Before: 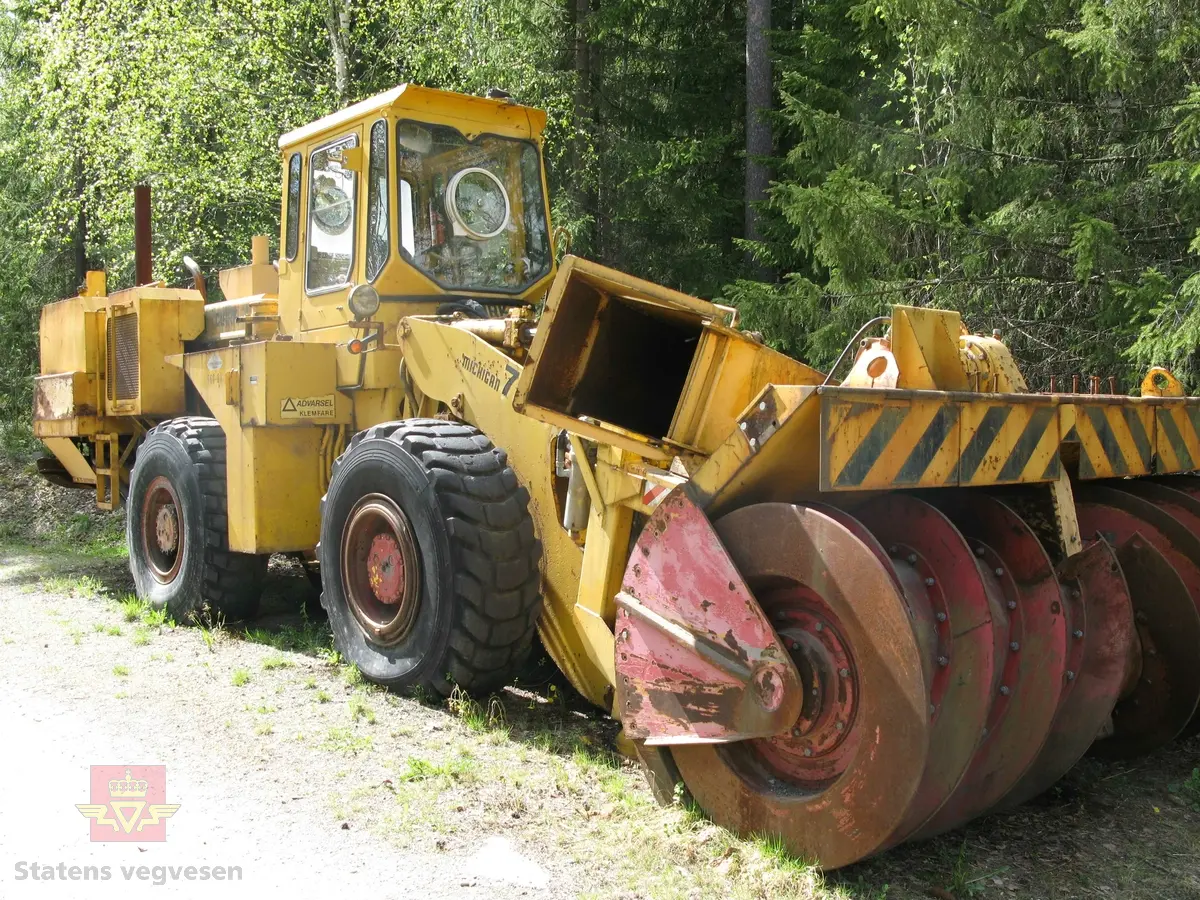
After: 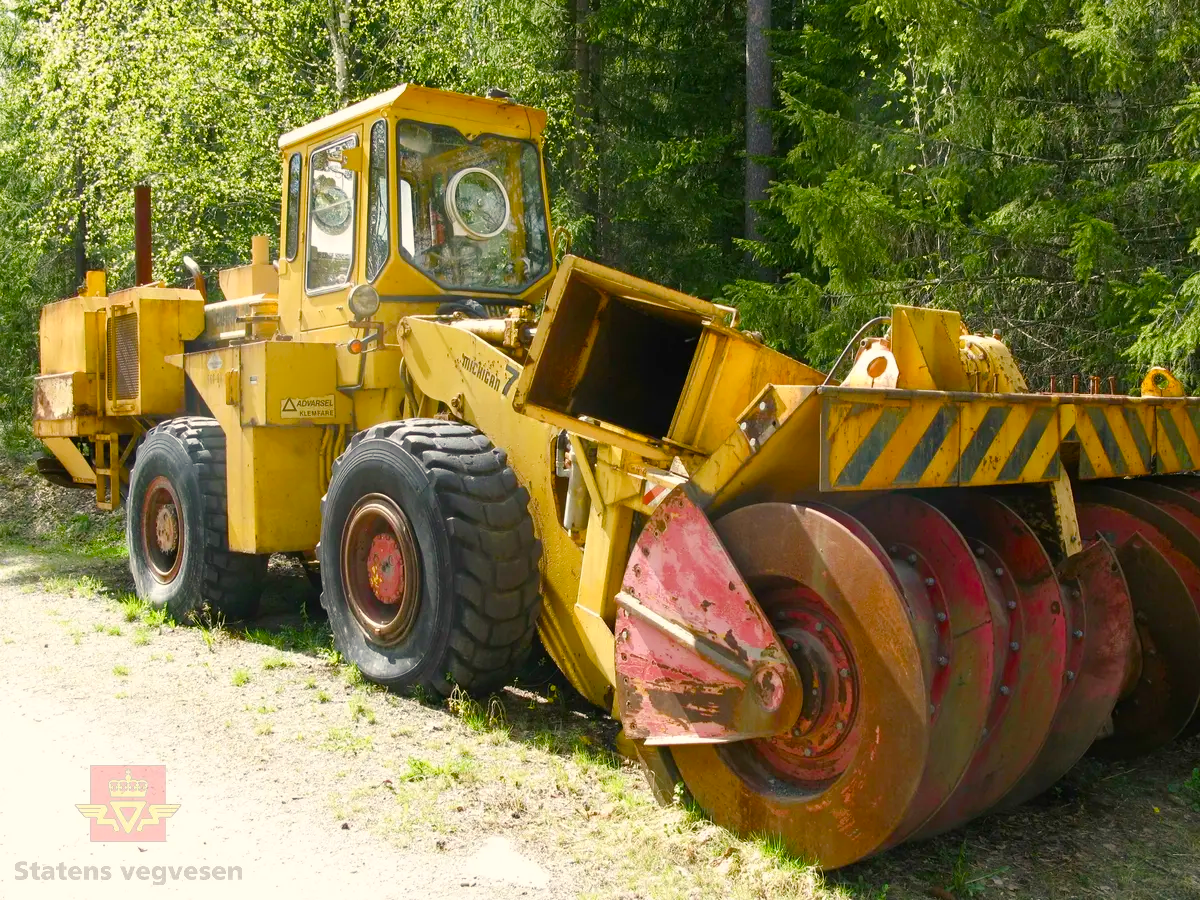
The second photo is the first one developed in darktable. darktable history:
color balance rgb: highlights gain › chroma 3.038%, highlights gain › hue 77.95°, perceptual saturation grading › global saturation 24.096%, perceptual saturation grading › highlights -23.76%, perceptual saturation grading › mid-tones 24.293%, perceptual saturation grading › shadows 40.518%, global vibrance 20%
